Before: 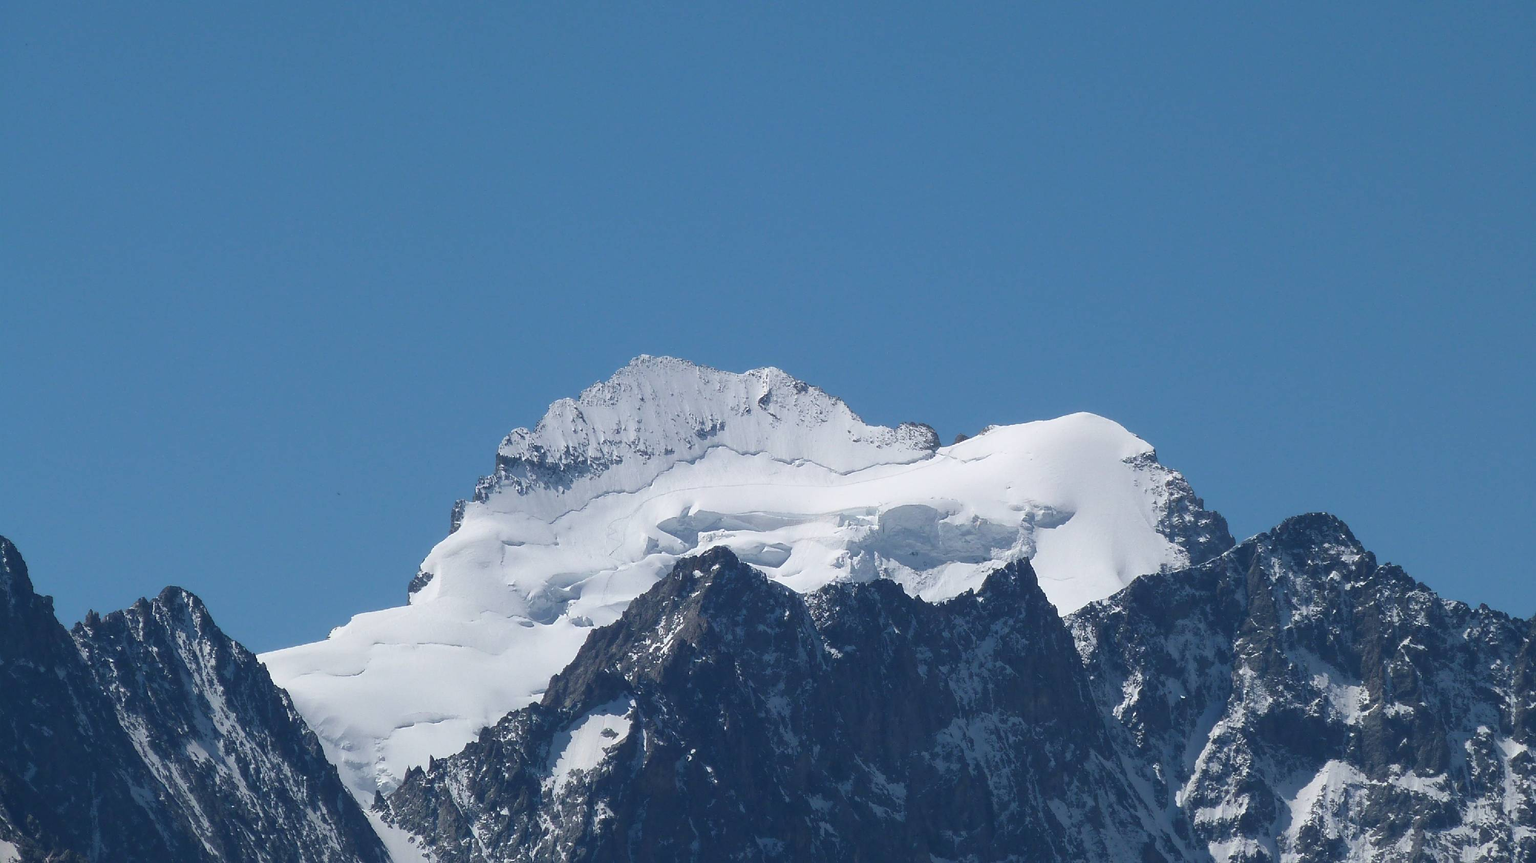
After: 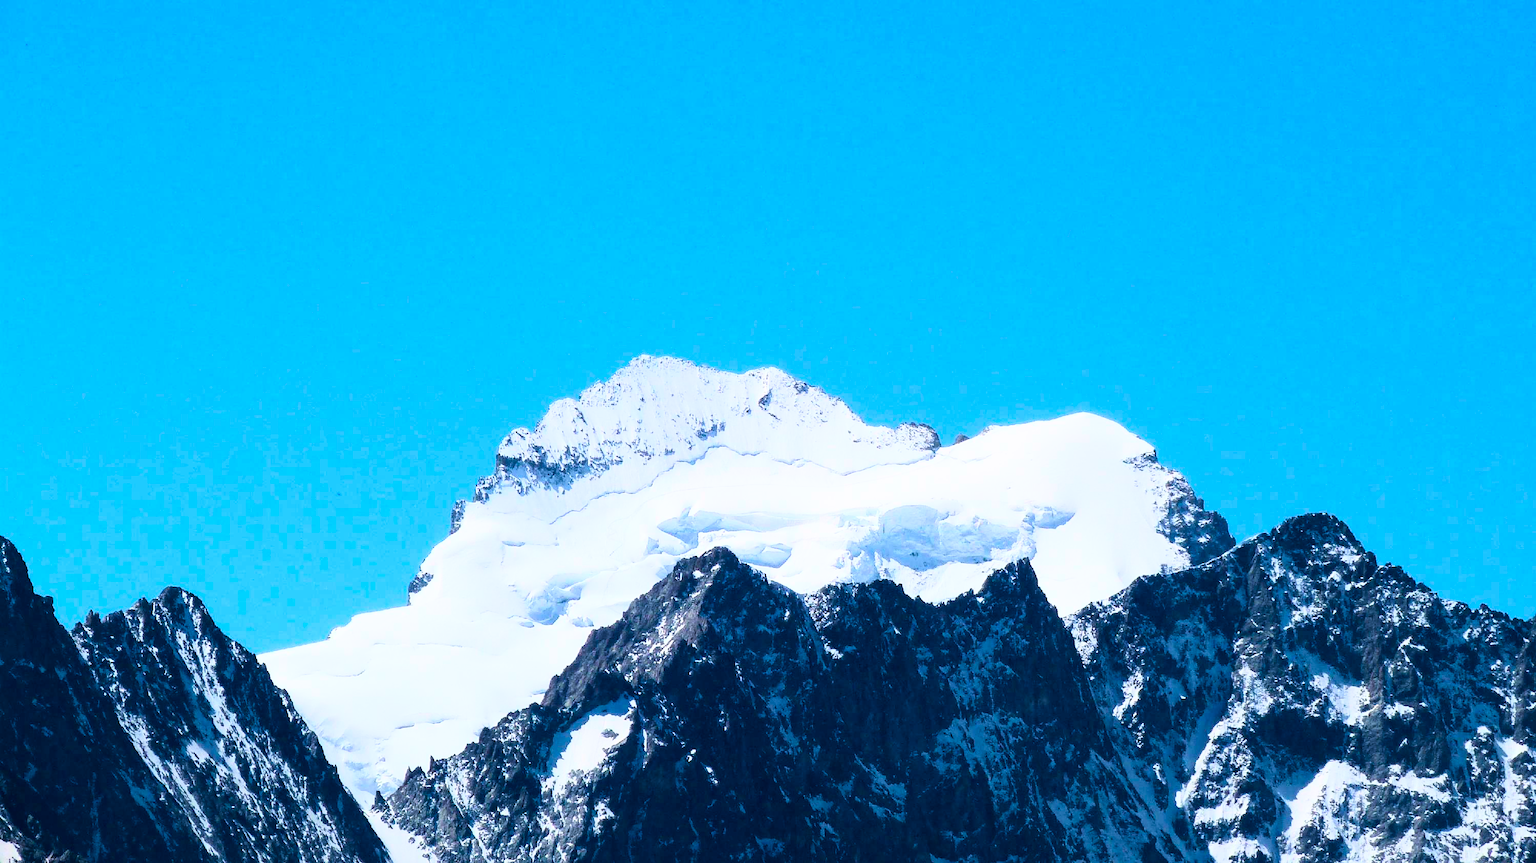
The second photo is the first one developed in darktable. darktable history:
rgb curve: curves: ch0 [(0, 0) (0.21, 0.15) (0.24, 0.21) (0.5, 0.75) (0.75, 0.96) (0.89, 0.99) (1, 1)]; ch1 [(0, 0.02) (0.21, 0.13) (0.25, 0.2) (0.5, 0.67) (0.75, 0.9) (0.89, 0.97) (1, 1)]; ch2 [(0, 0.02) (0.21, 0.13) (0.25, 0.2) (0.5, 0.67) (0.75, 0.9) (0.89, 0.97) (1, 1)], compensate middle gray true
color balance rgb: perceptual saturation grading › global saturation 20%, perceptual saturation grading › highlights -25%, perceptual saturation grading › shadows 50.52%, global vibrance 40.24%
